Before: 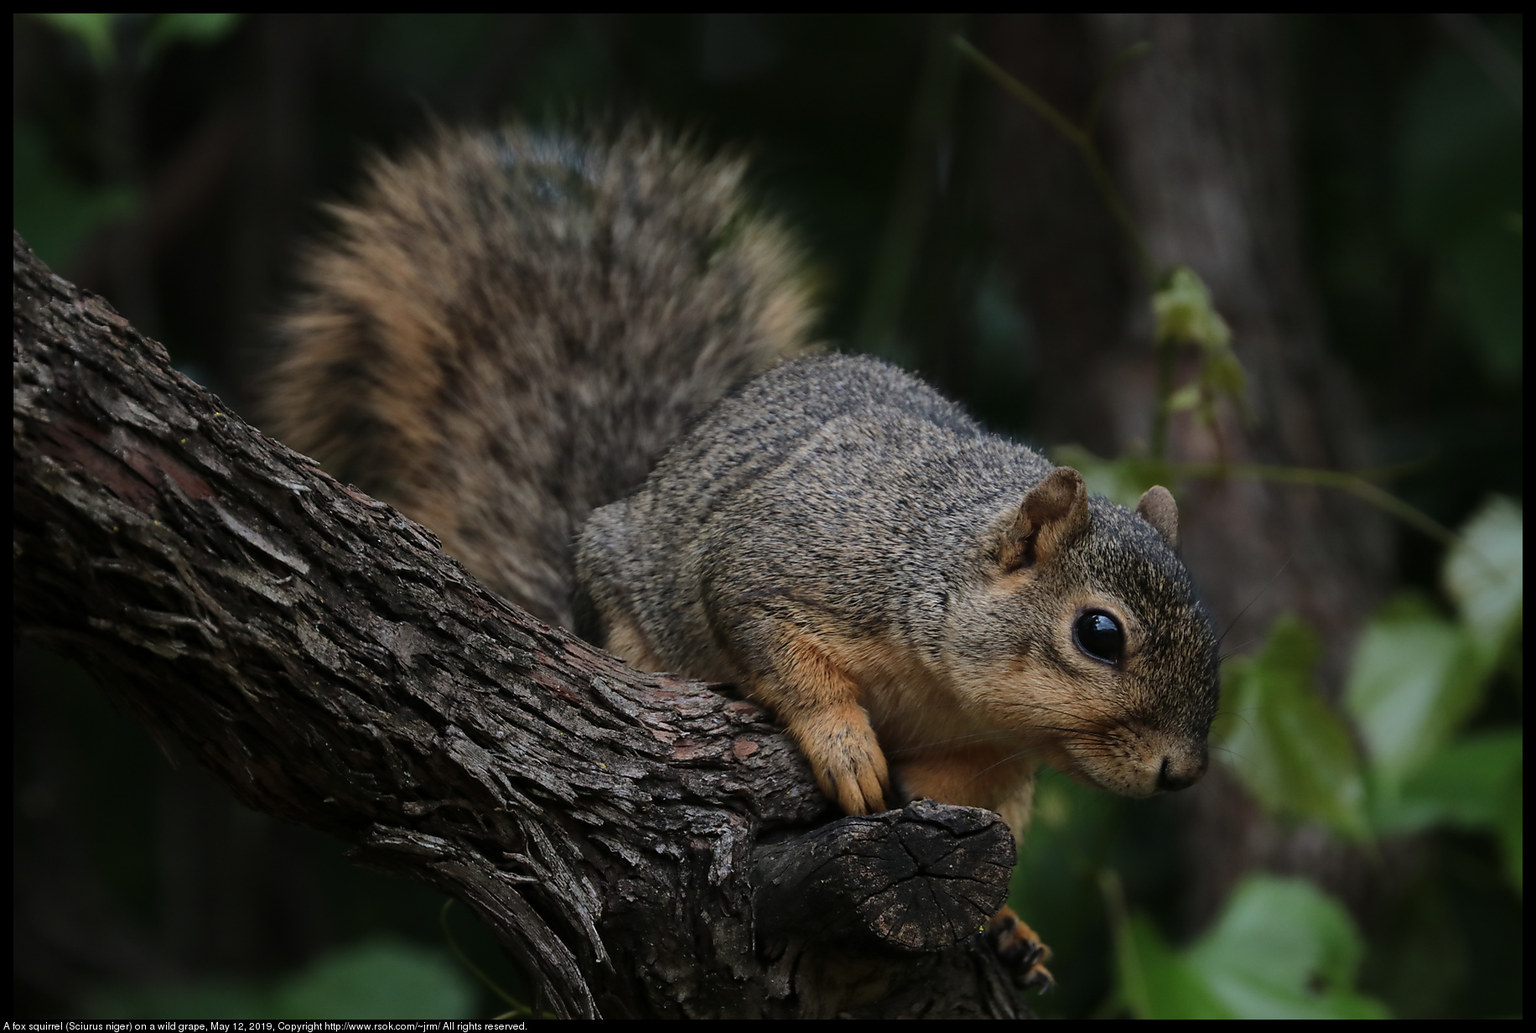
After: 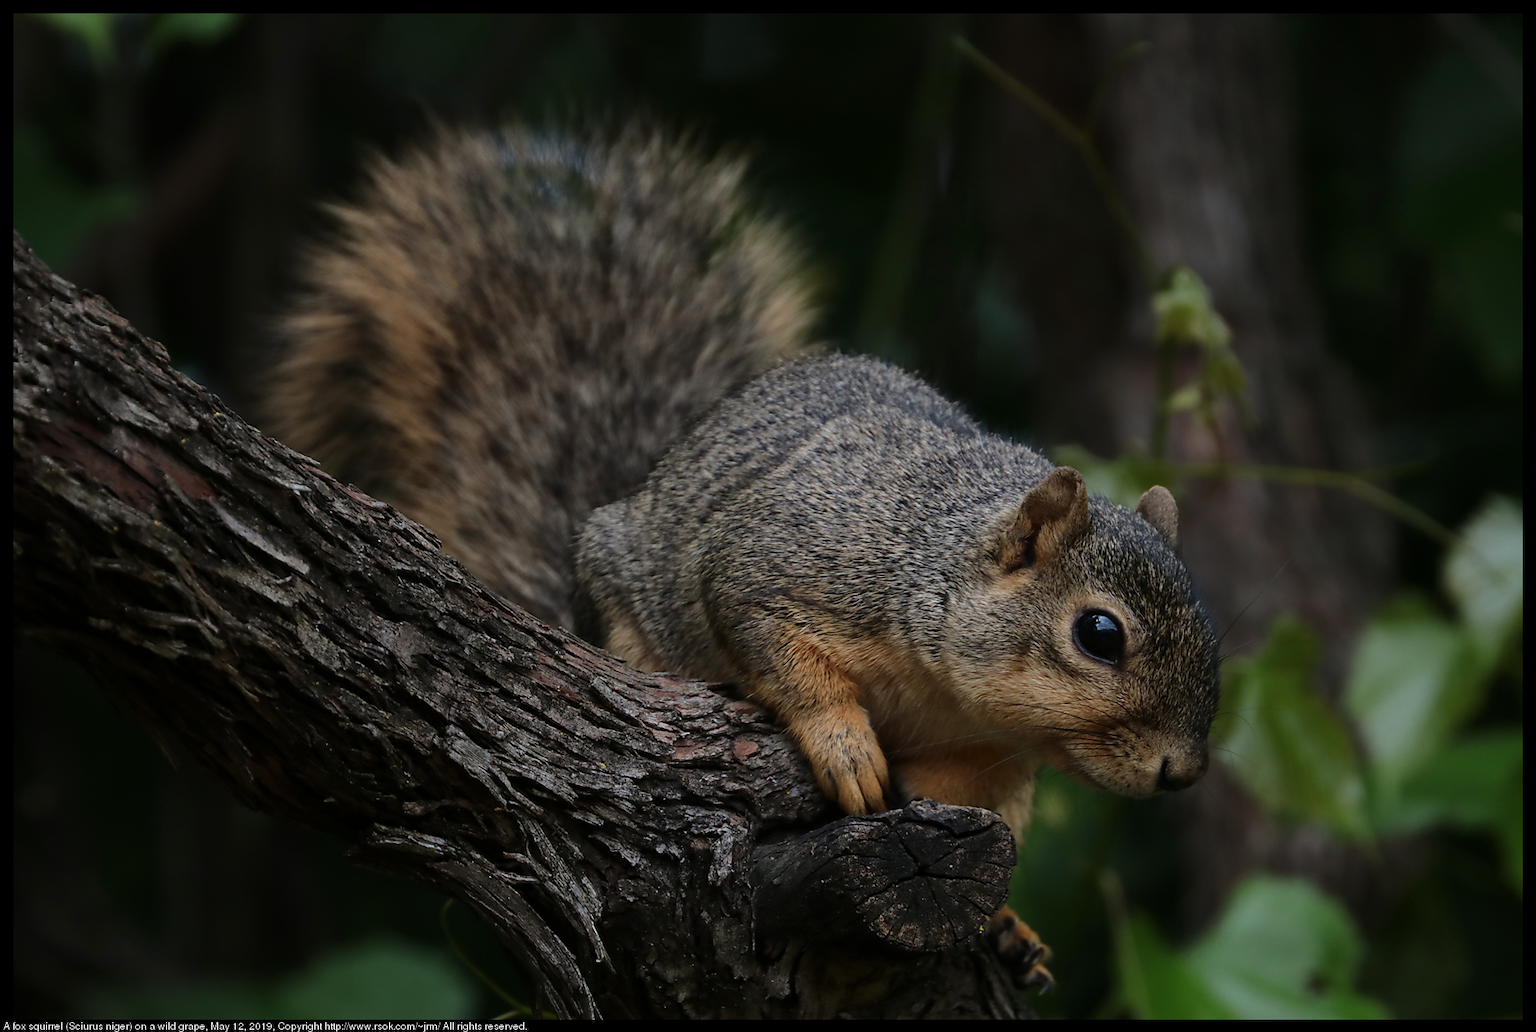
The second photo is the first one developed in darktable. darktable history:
contrast brightness saturation: contrast 0.03, brightness -0.039
